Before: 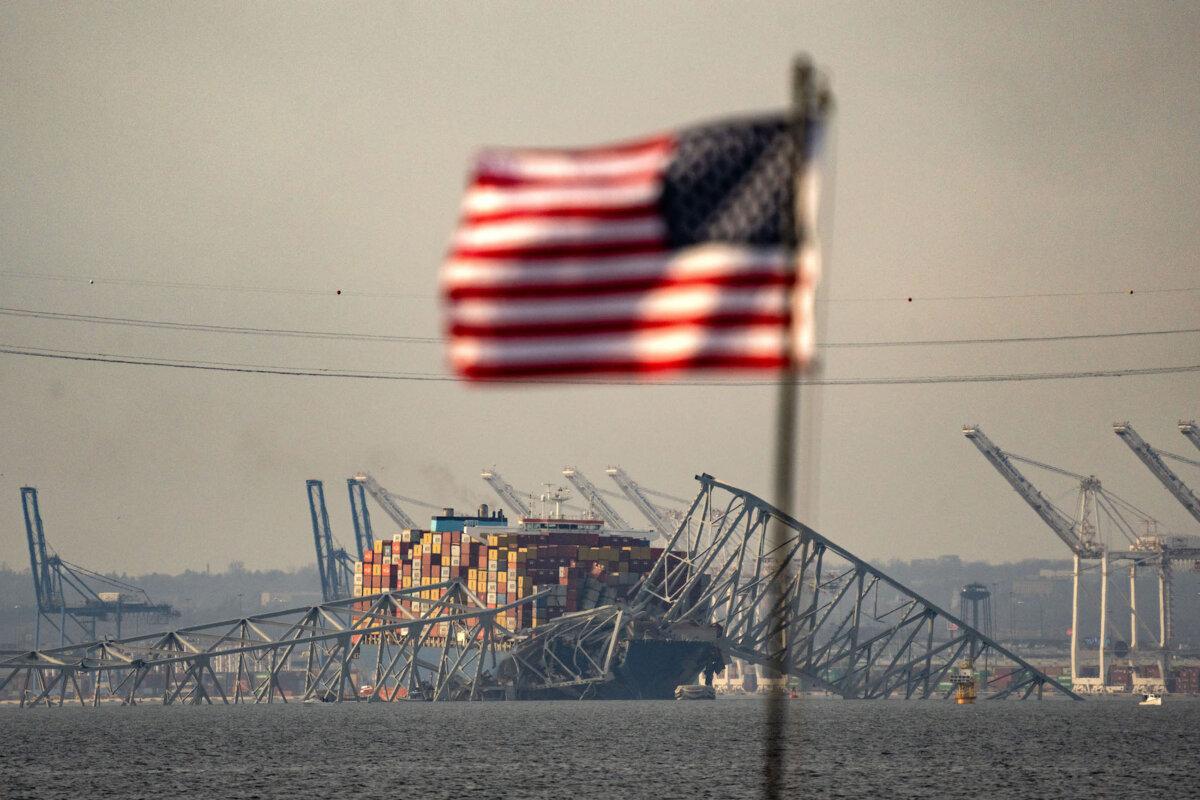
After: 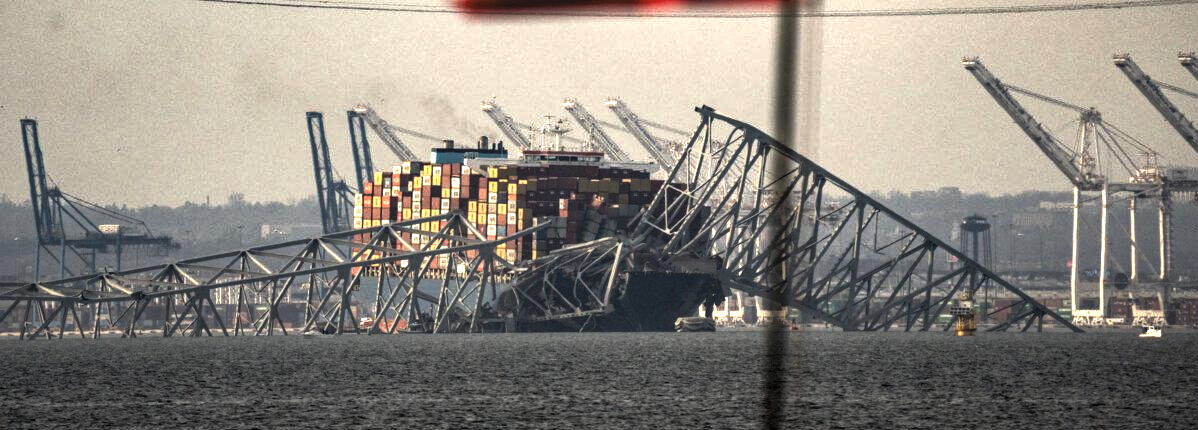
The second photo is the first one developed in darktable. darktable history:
exposure: black level correction 0, exposure 1 EV, compensate exposure bias true, compensate highlight preservation false
local contrast: detail 113%
crop and rotate: top 46.239%, right 0.093%
levels: levels [0, 0.618, 1]
